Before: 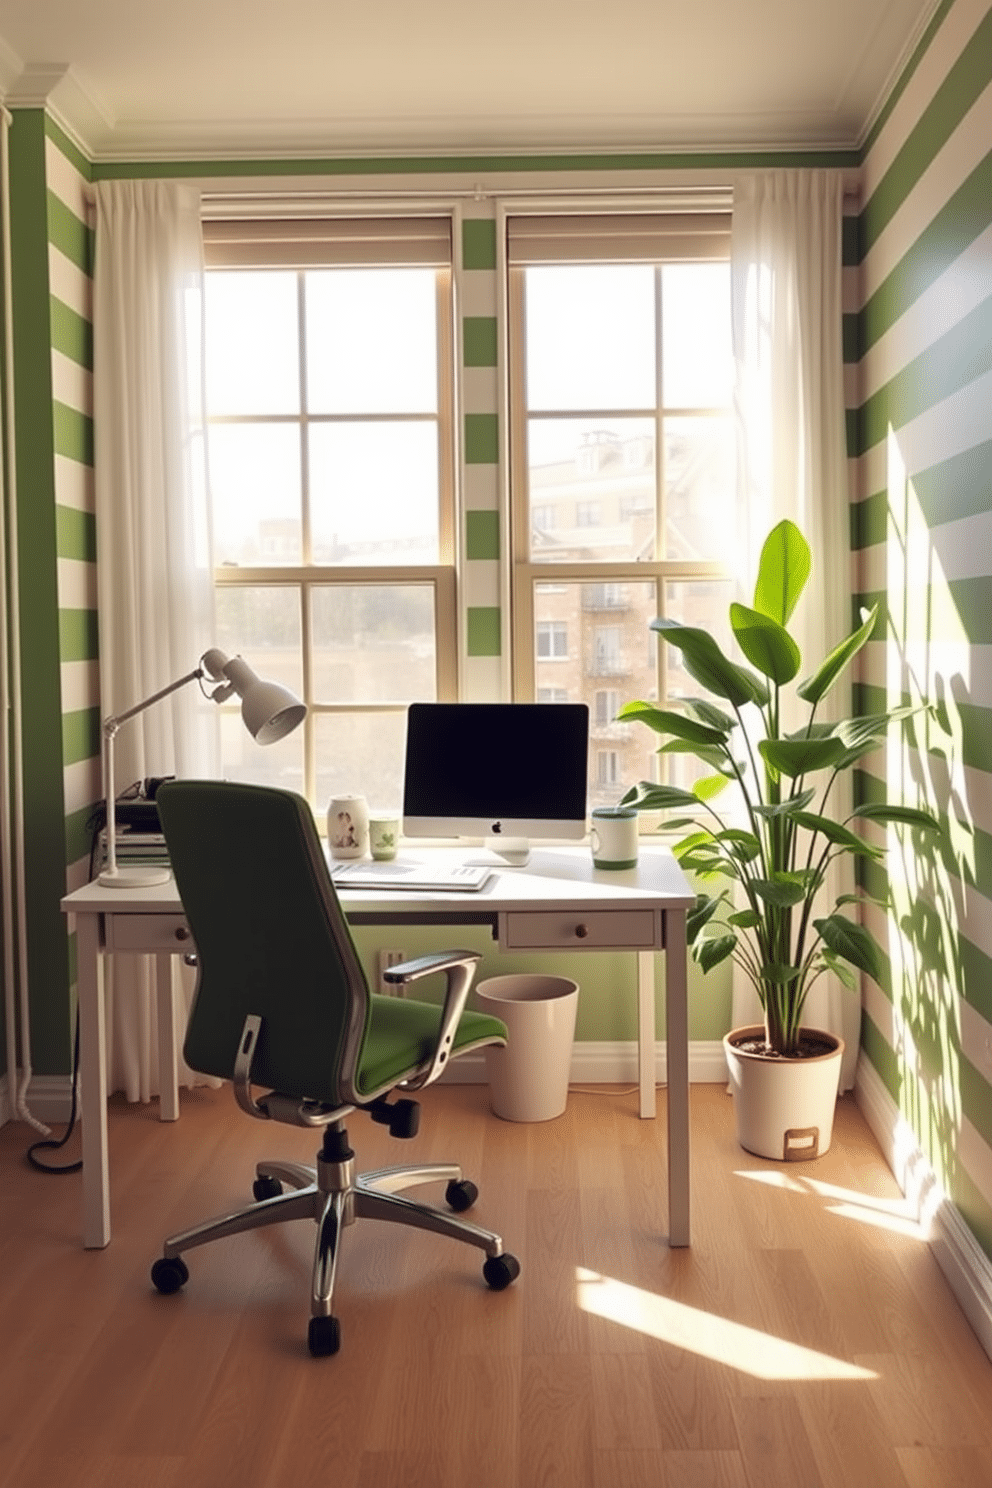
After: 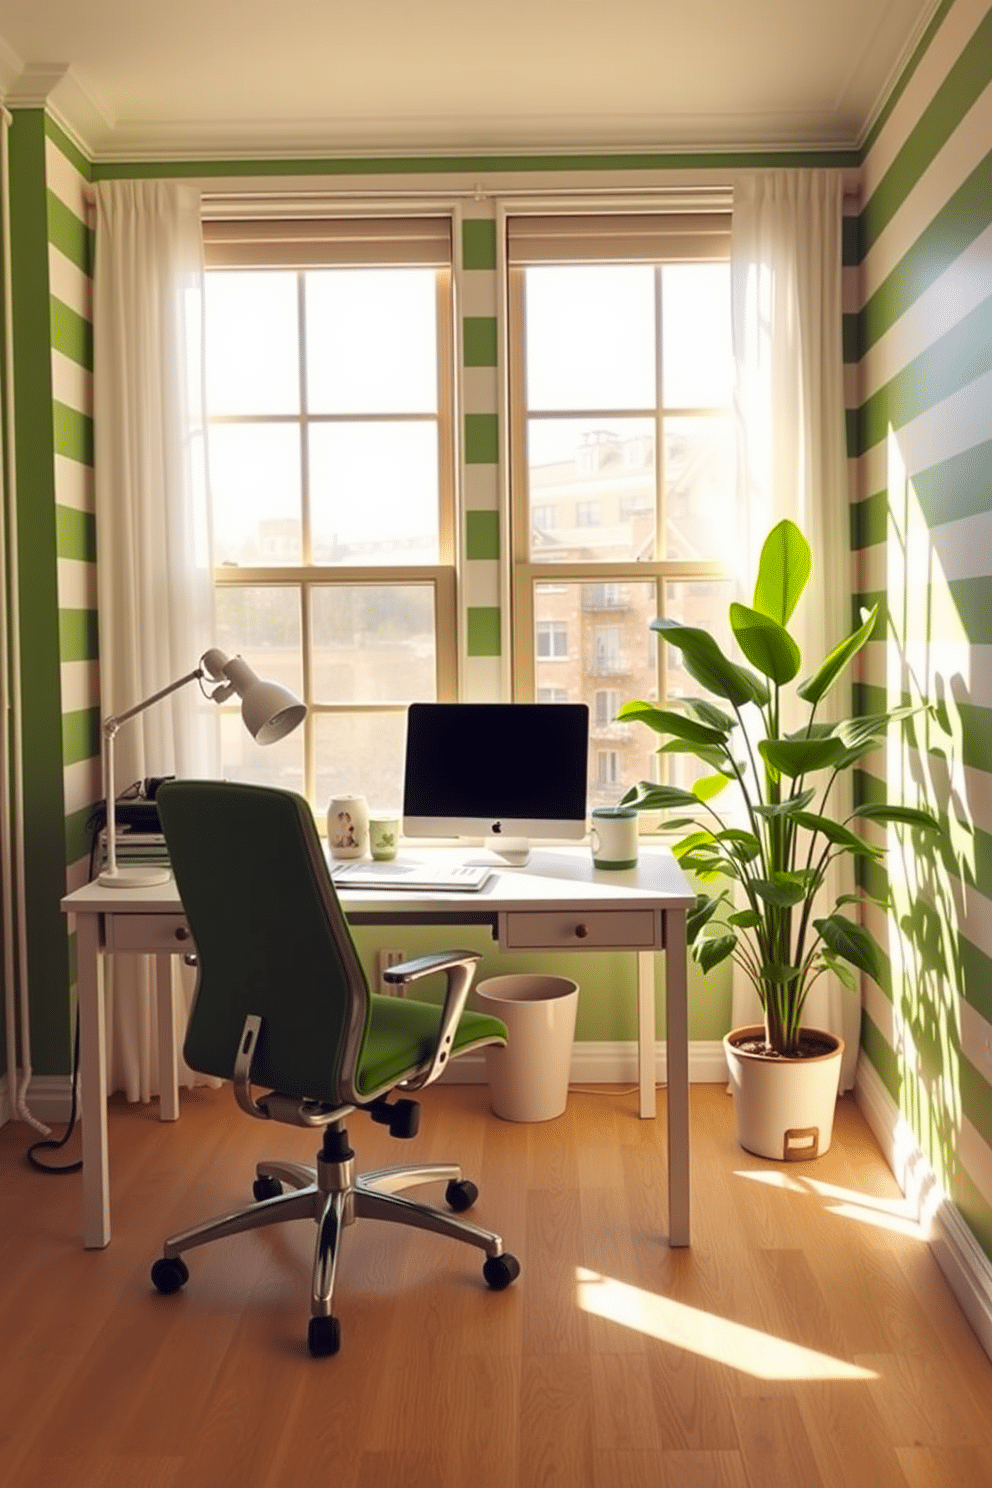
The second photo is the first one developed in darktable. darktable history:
color balance rgb: perceptual saturation grading › global saturation 19.616%, global vibrance 20%
